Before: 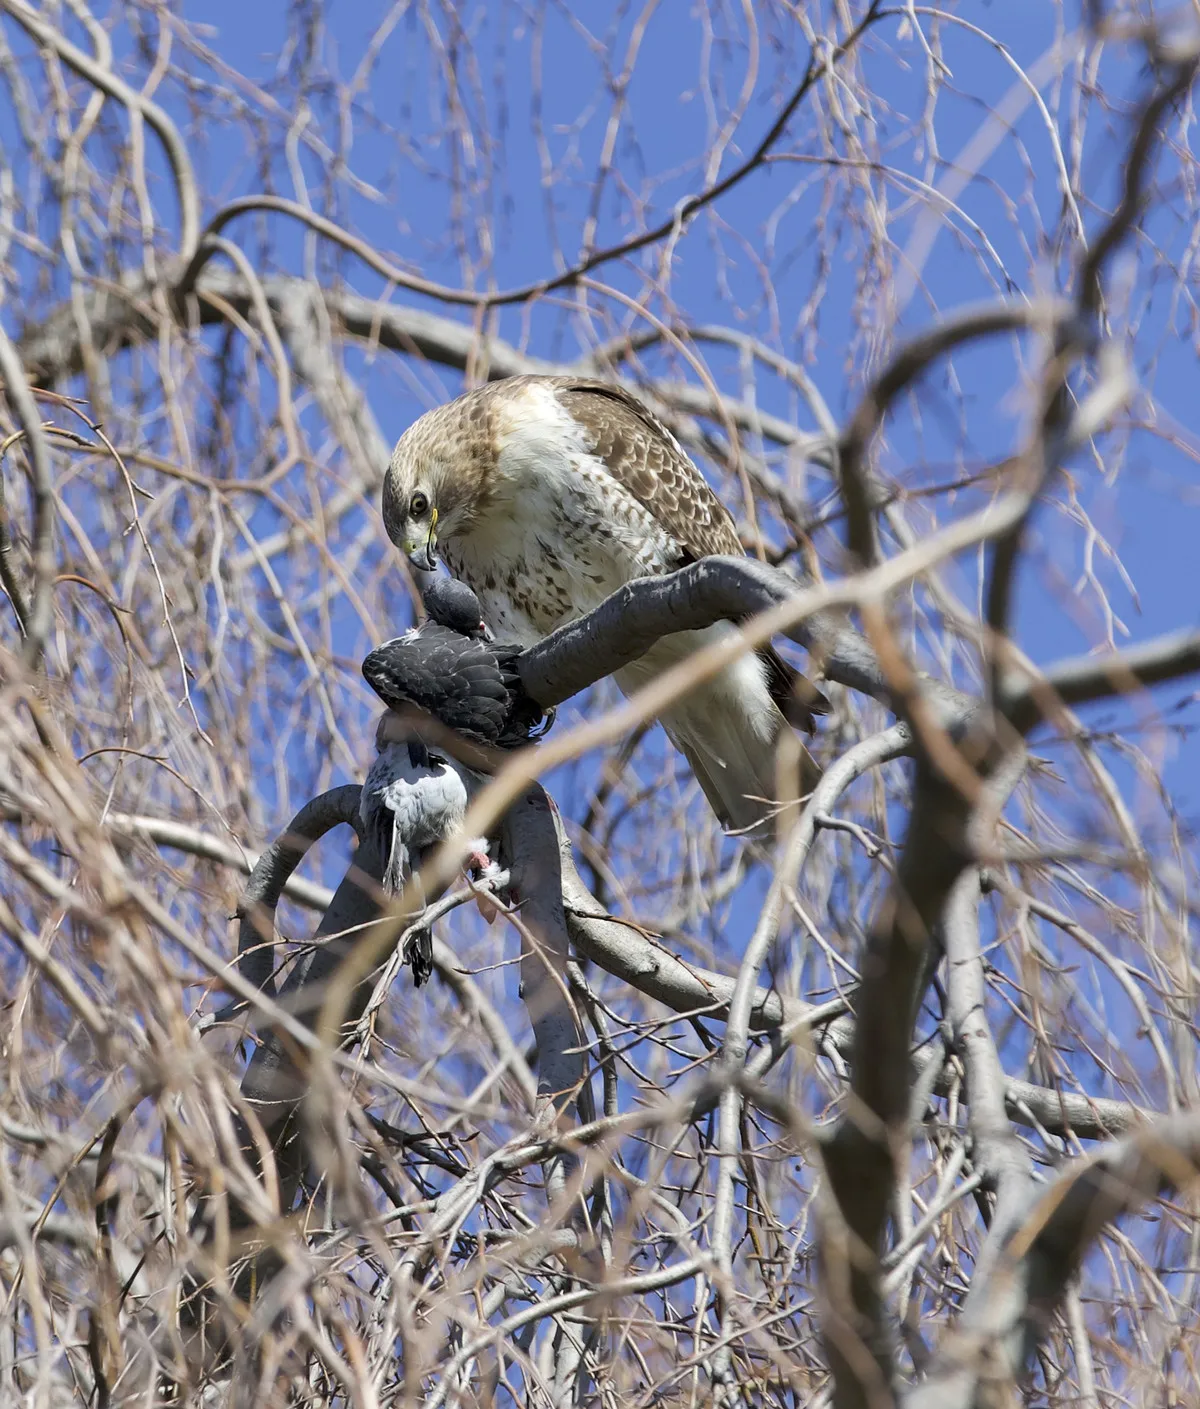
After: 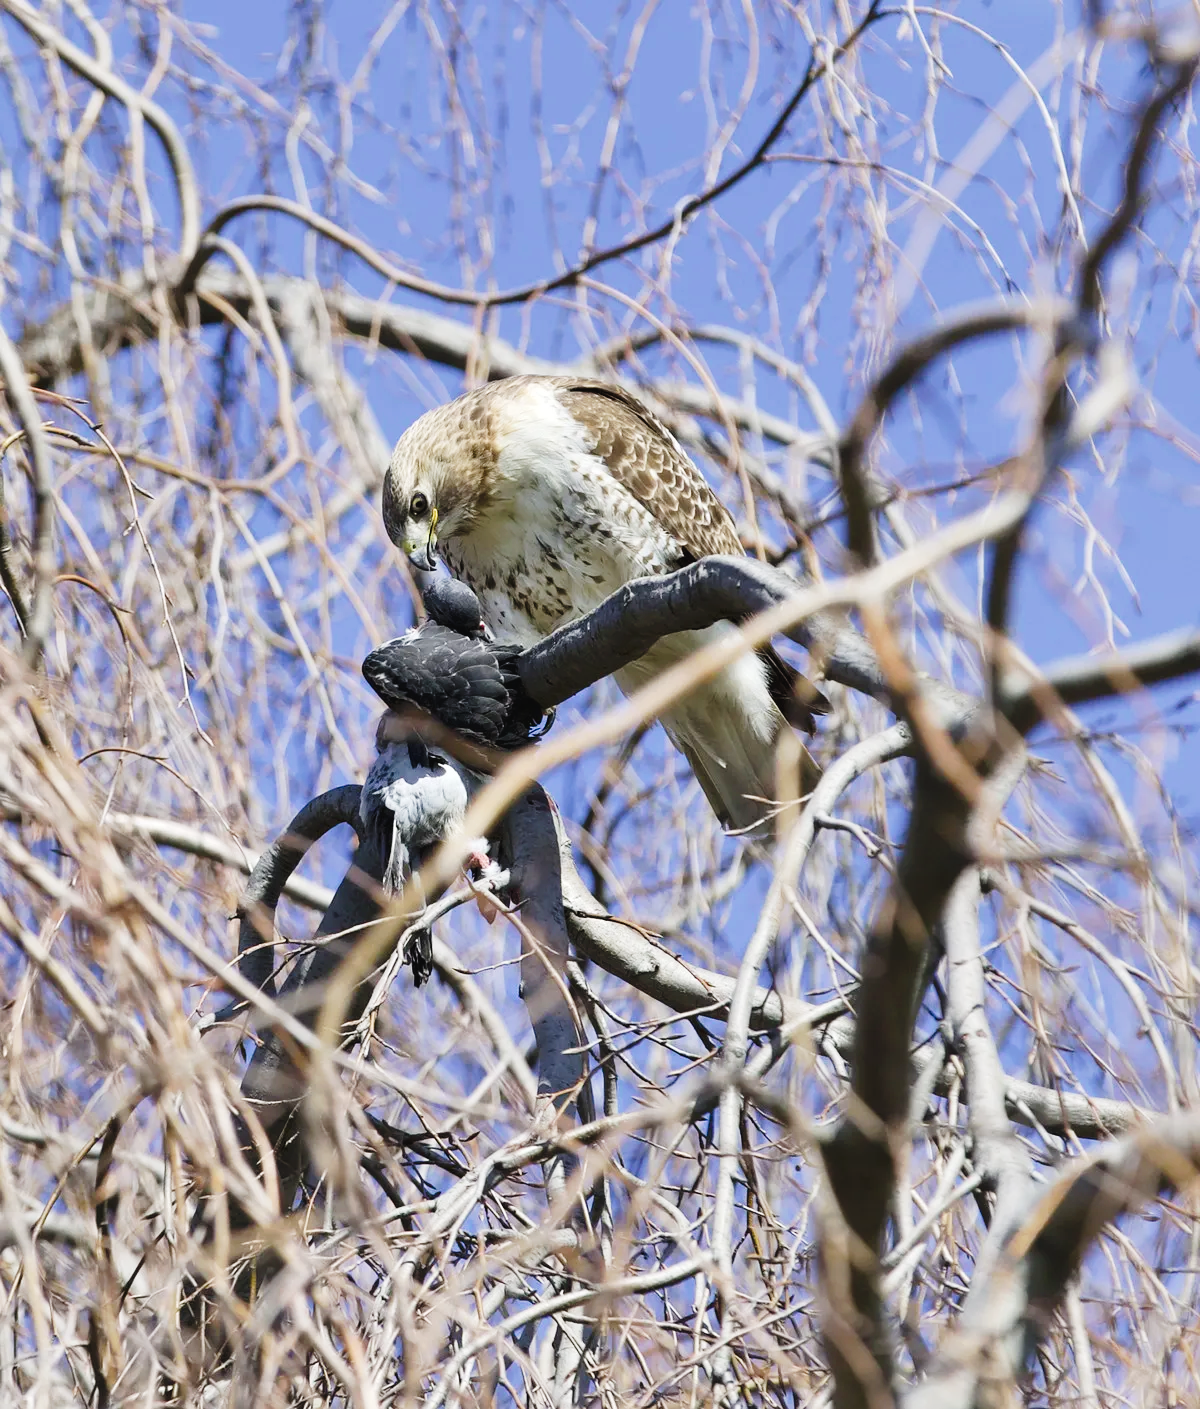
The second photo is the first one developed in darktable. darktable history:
shadows and highlights: shadows 29.6, highlights -30.4, low approximation 0.01, soften with gaussian
color balance rgb: global offset › luminance 0.475%, linear chroma grading › global chroma -15.534%, perceptual saturation grading › global saturation 0.699%, global vibrance 33.511%
tone curve: curves: ch0 [(0, 0) (0.003, 0.016) (0.011, 0.019) (0.025, 0.023) (0.044, 0.029) (0.069, 0.042) (0.1, 0.068) (0.136, 0.101) (0.177, 0.143) (0.224, 0.21) (0.277, 0.289) (0.335, 0.379) (0.399, 0.476) (0.468, 0.569) (0.543, 0.654) (0.623, 0.75) (0.709, 0.822) (0.801, 0.893) (0.898, 0.946) (1, 1)], preserve colors none
